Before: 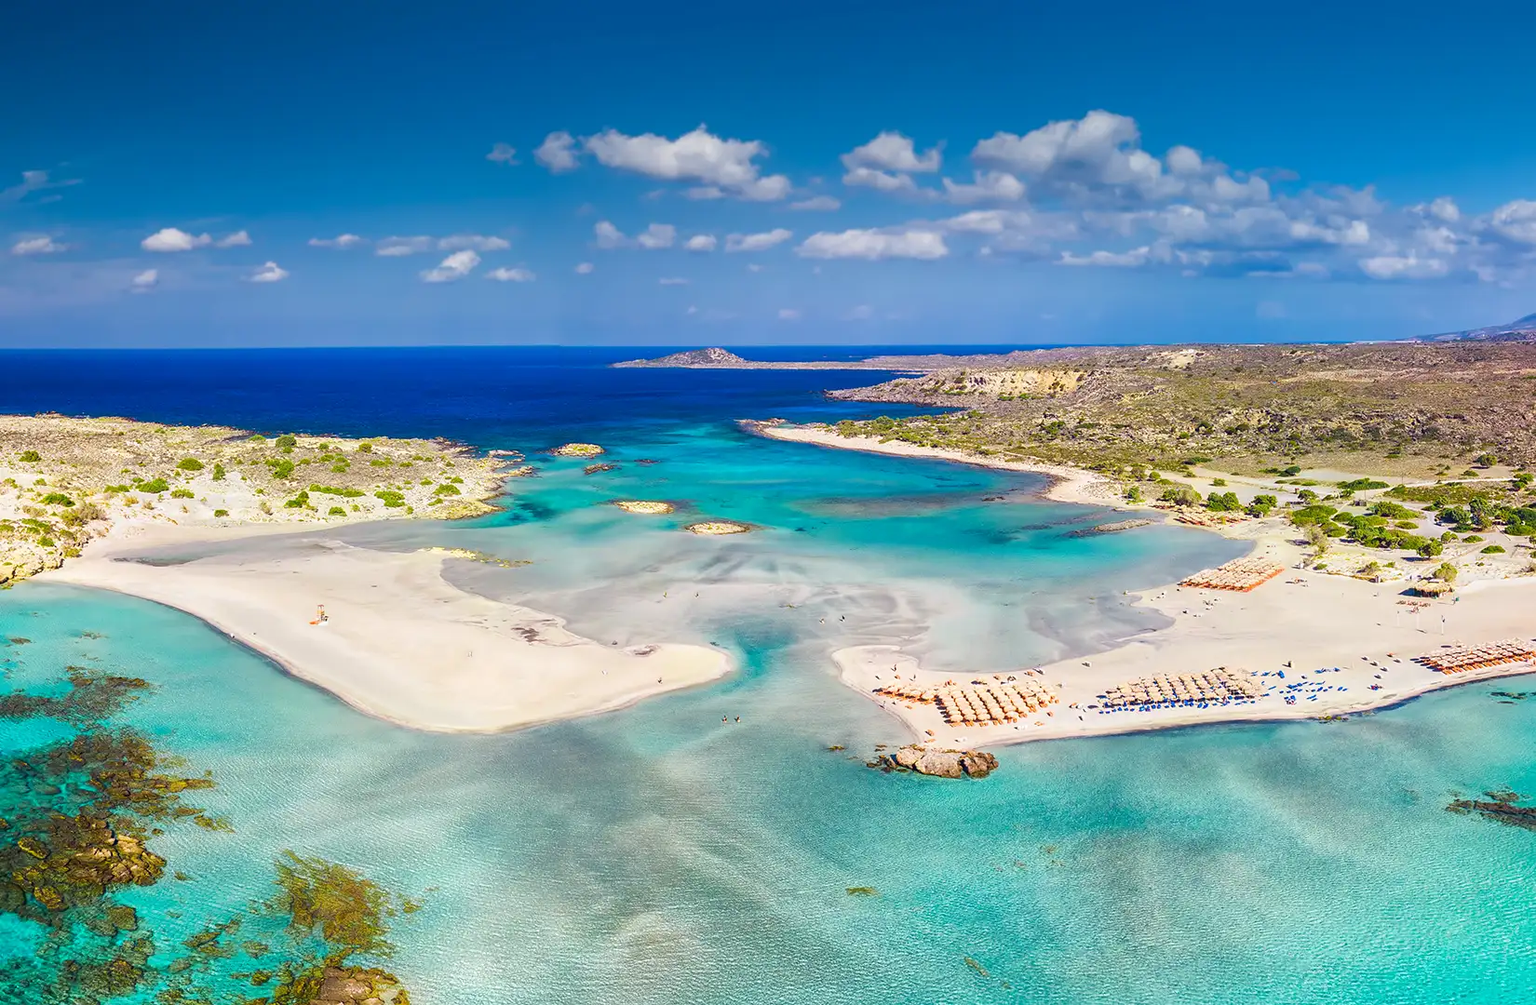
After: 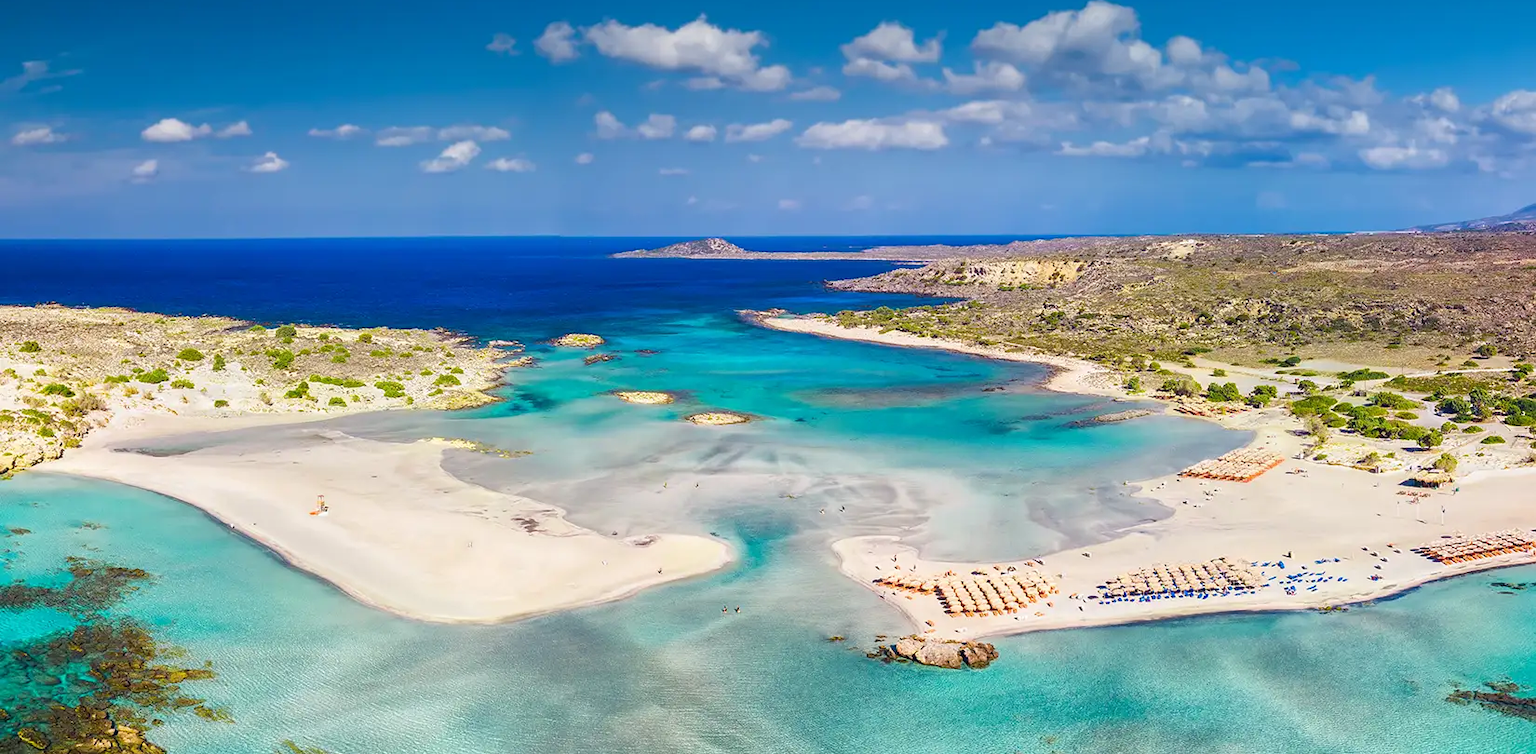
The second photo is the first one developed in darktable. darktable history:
crop: top 11.012%, bottom 13.931%
